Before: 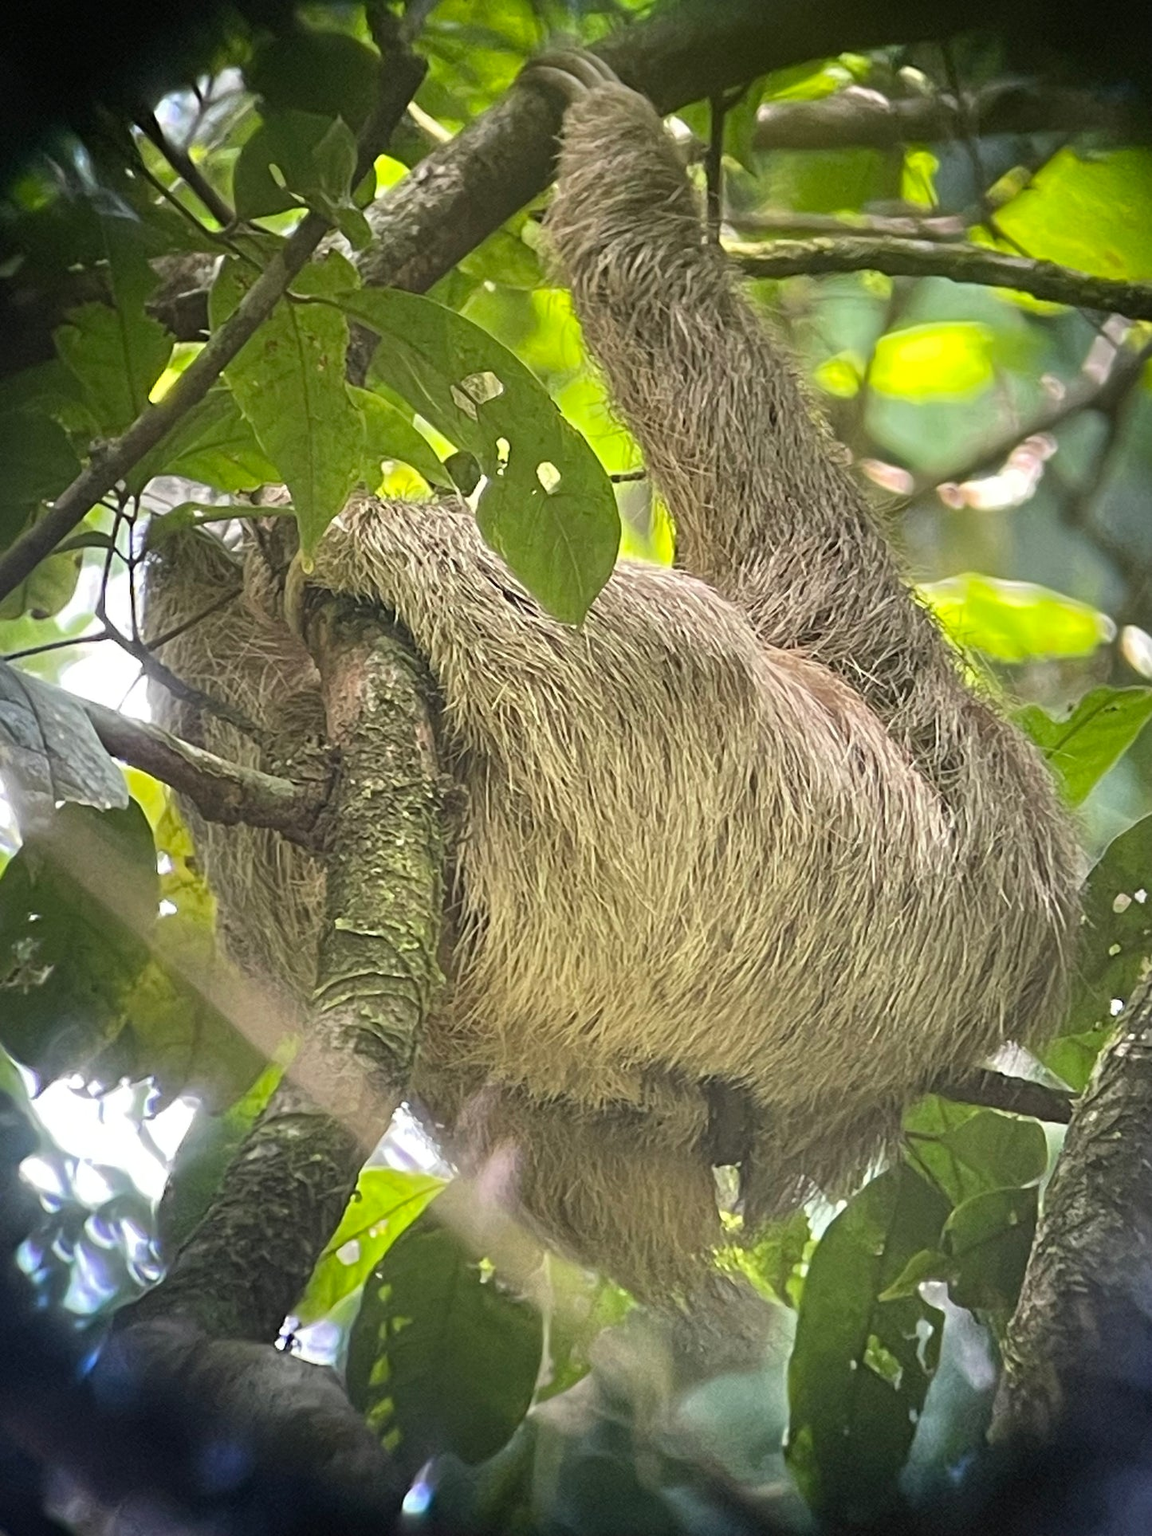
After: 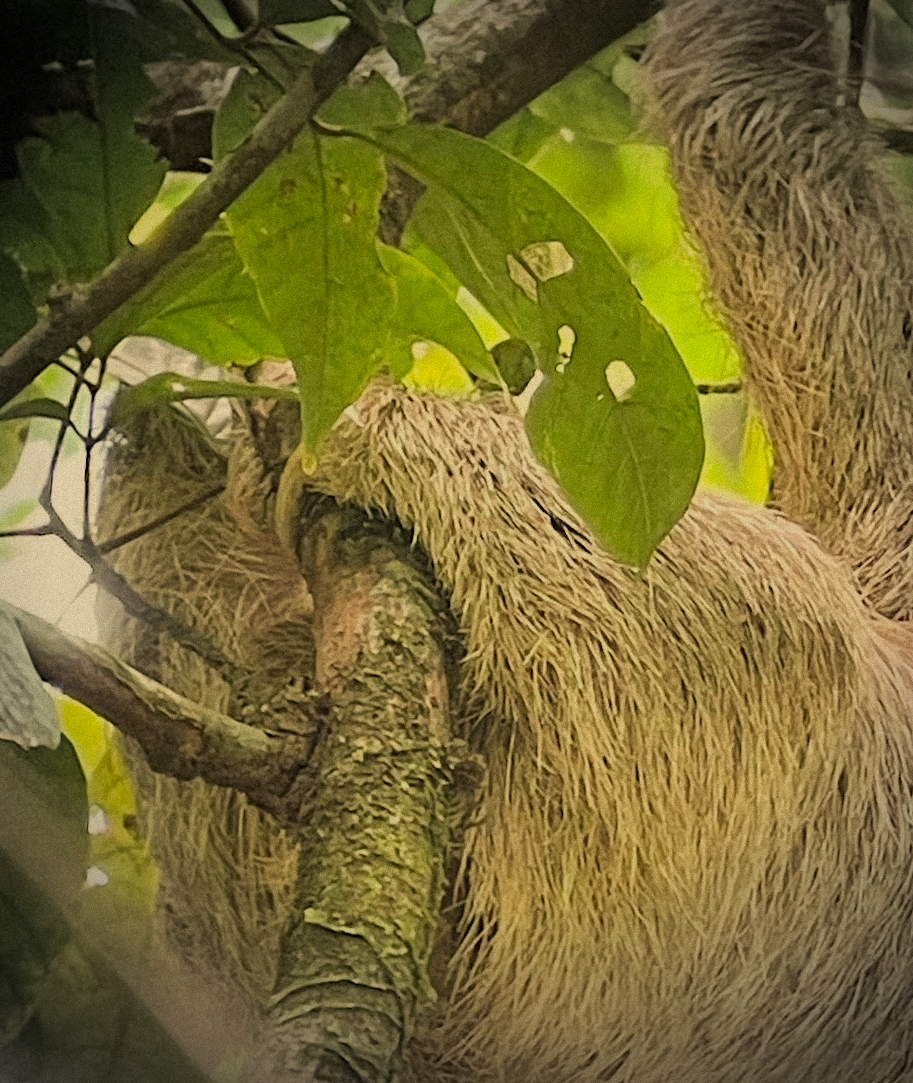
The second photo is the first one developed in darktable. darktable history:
vignetting: fall-off start 75%, brightness -0.692, width/height ratio 1.084
color correction: highlights a* 0.816, highlights b* 2.78, saturation 1.1
grain: mid-tones bias 0%
crop and rotate: angle -4.99°, left 2.122%, top 6.945%, right 27.566%, bottom 30.519%
white balance: red 1.08, blue 0.791
filmic rgb: black relative exposure -6.98 EV, white relative exposure 5.63 EV, hardness 2.86
graduated density: rotation -180°, offset 27.42
